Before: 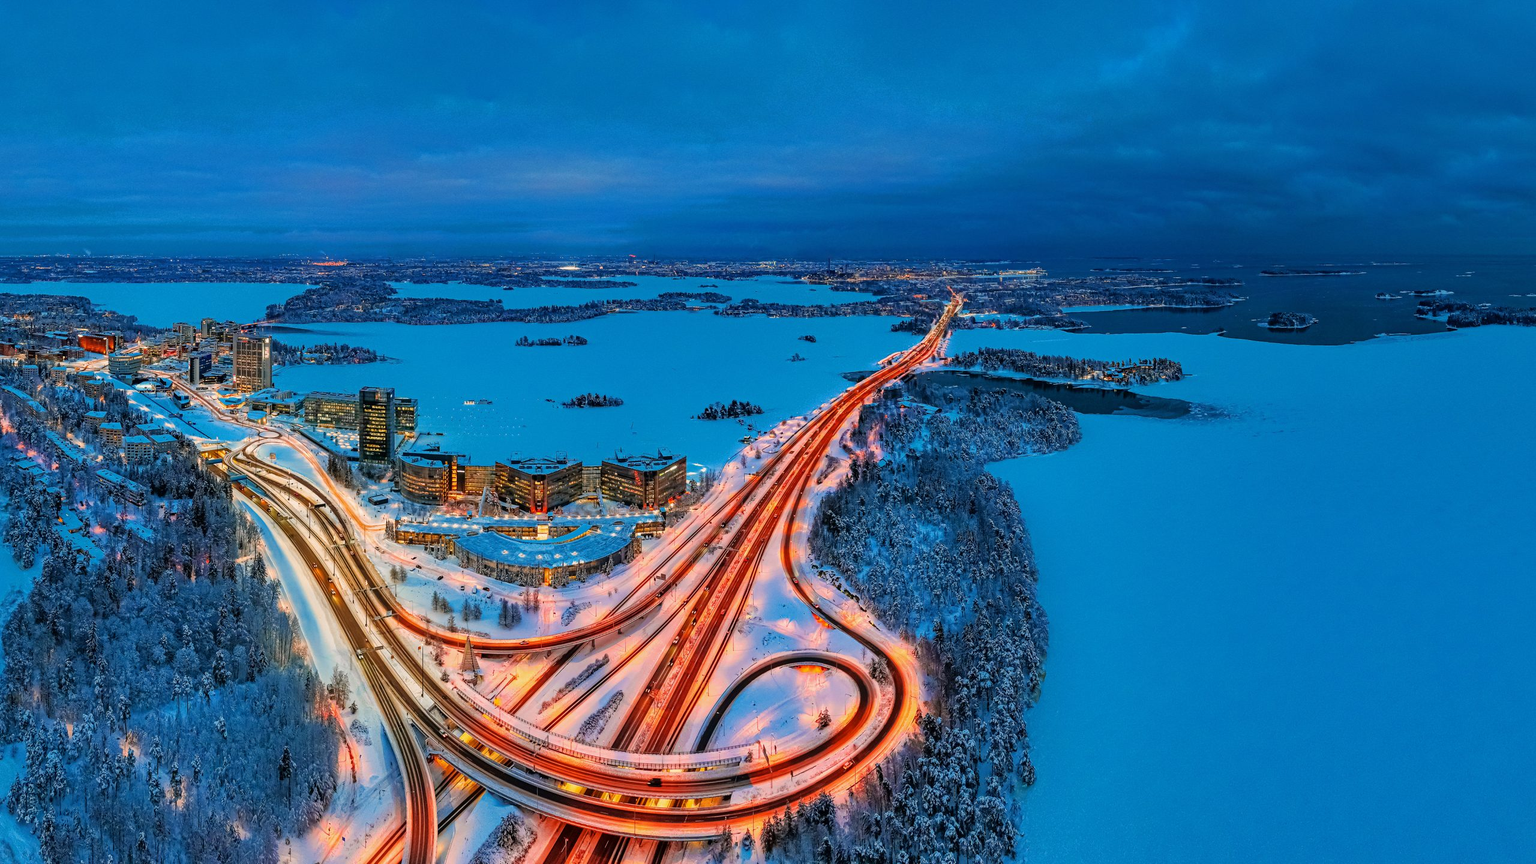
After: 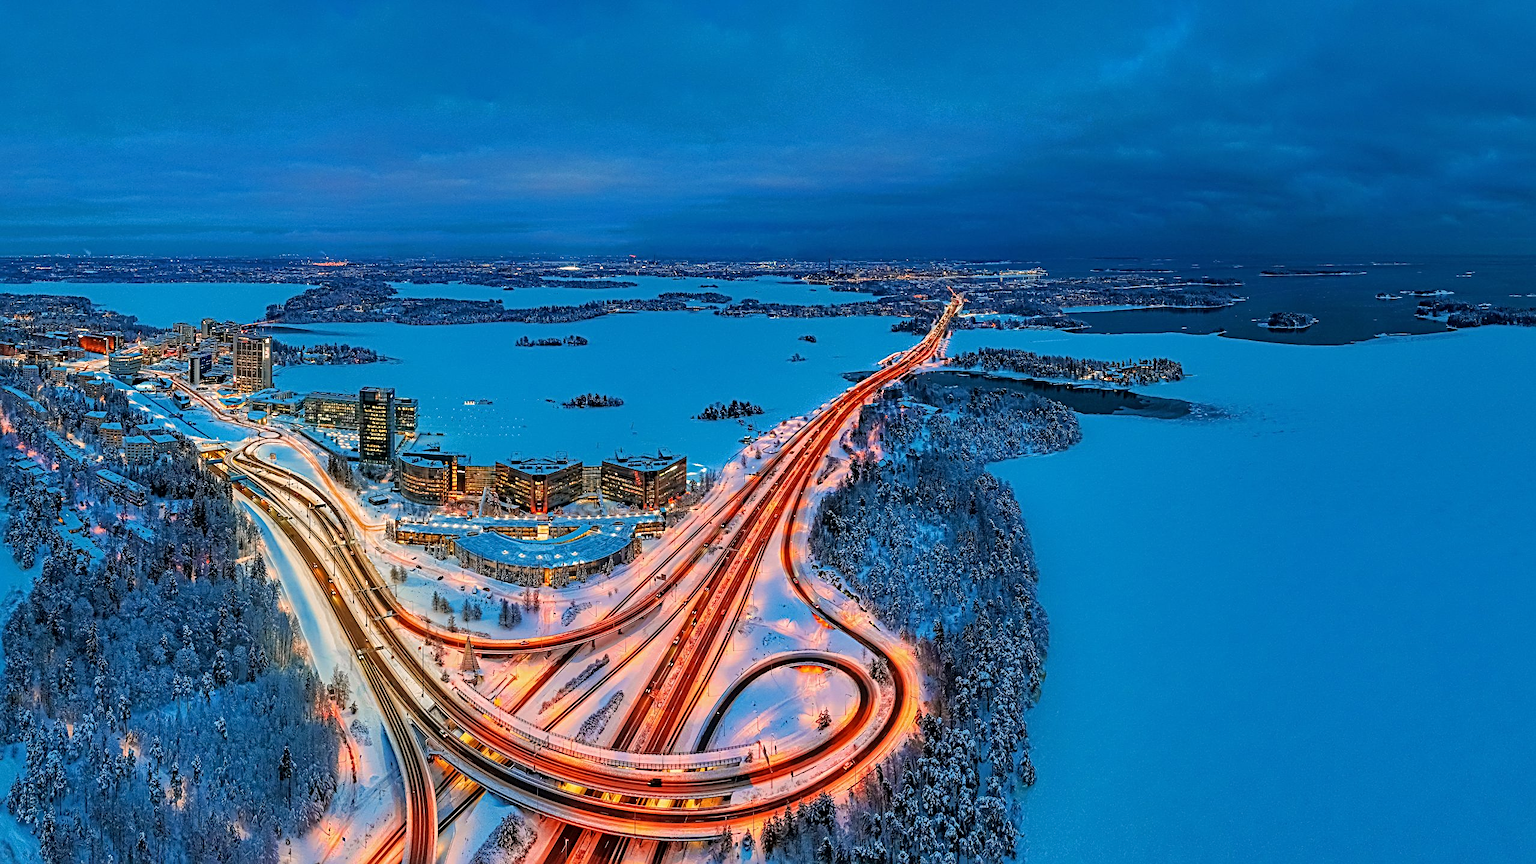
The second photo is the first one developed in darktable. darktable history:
sharpen: radius 3.11
